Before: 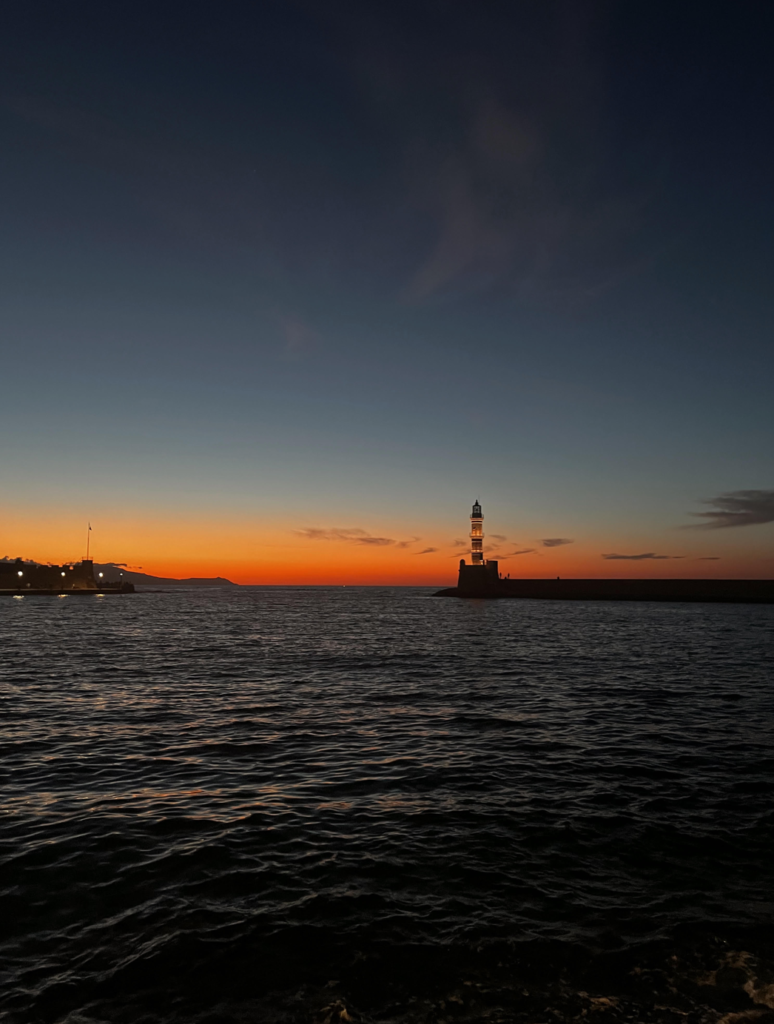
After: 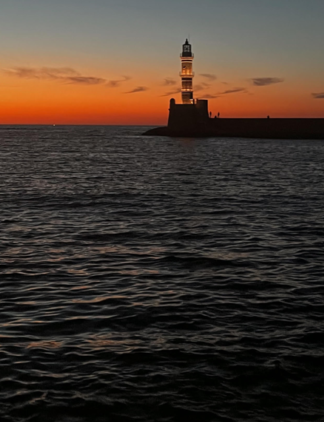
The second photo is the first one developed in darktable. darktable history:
crop: left 37.533%, top 45.031%, right 20.488%, bottom 13.666%
